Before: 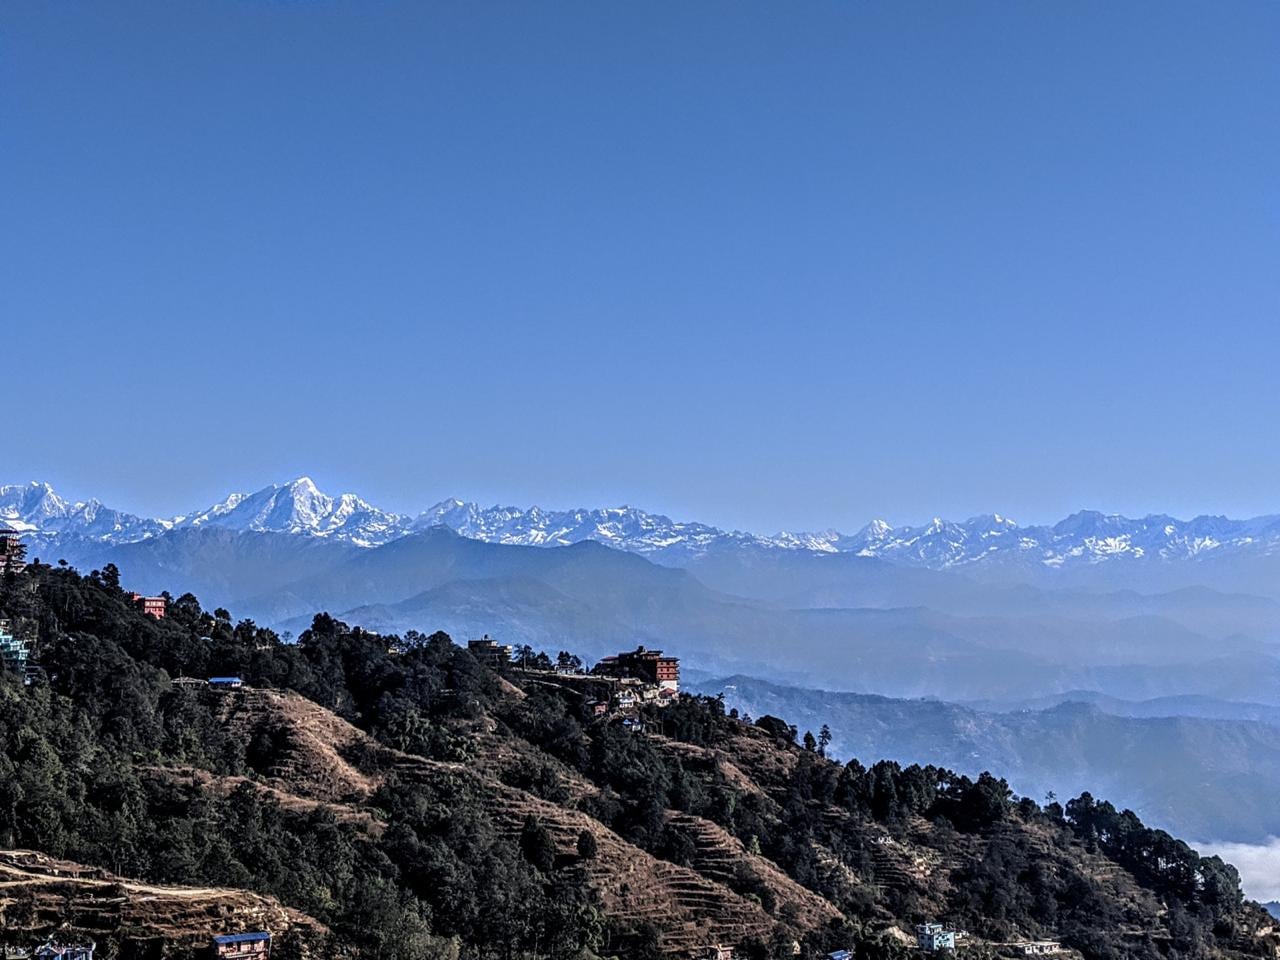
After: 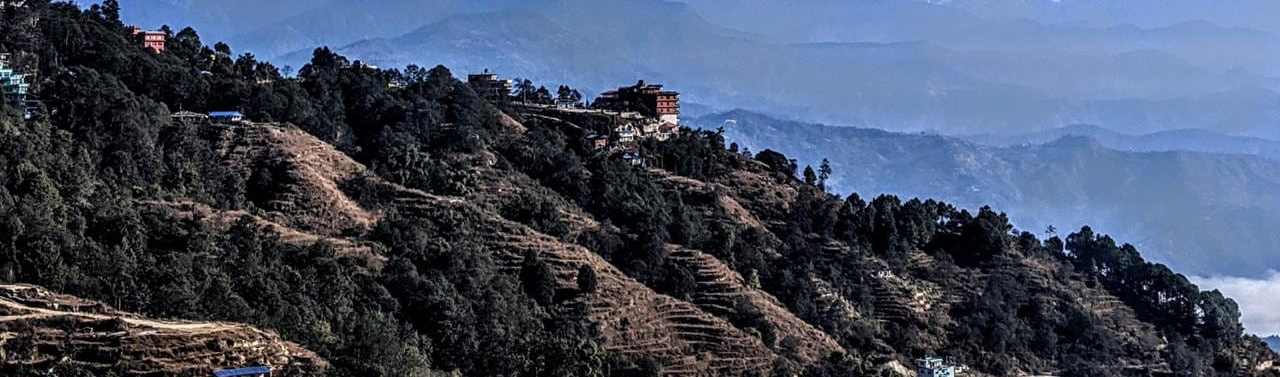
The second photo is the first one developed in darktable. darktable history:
crop and rotate: top 58.97%, bottom 1.686%
